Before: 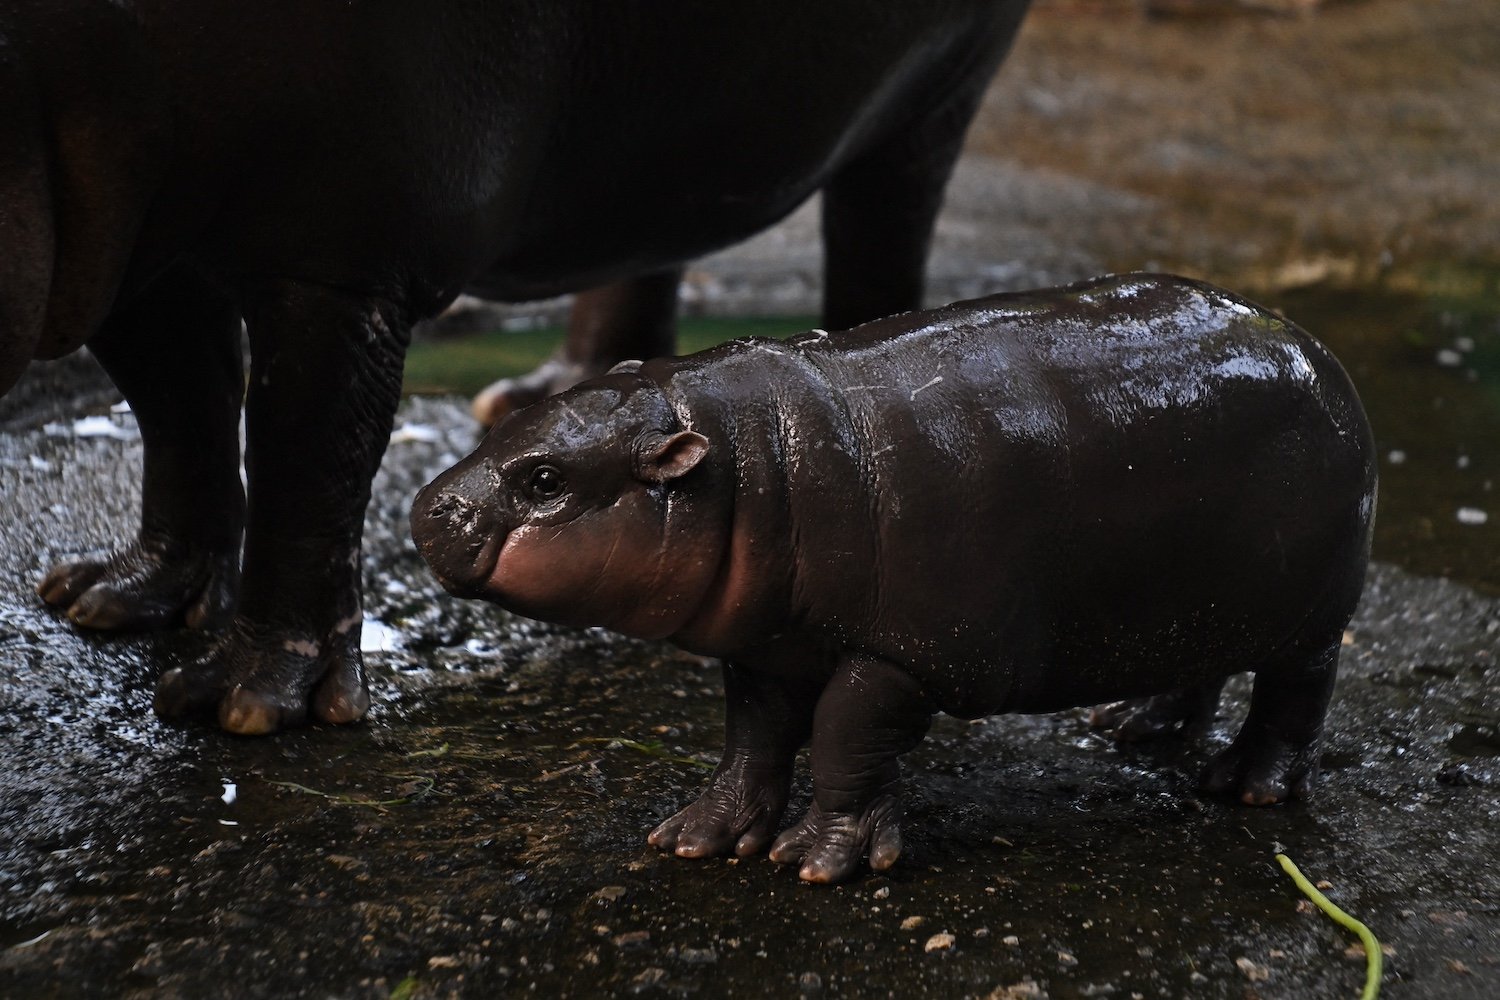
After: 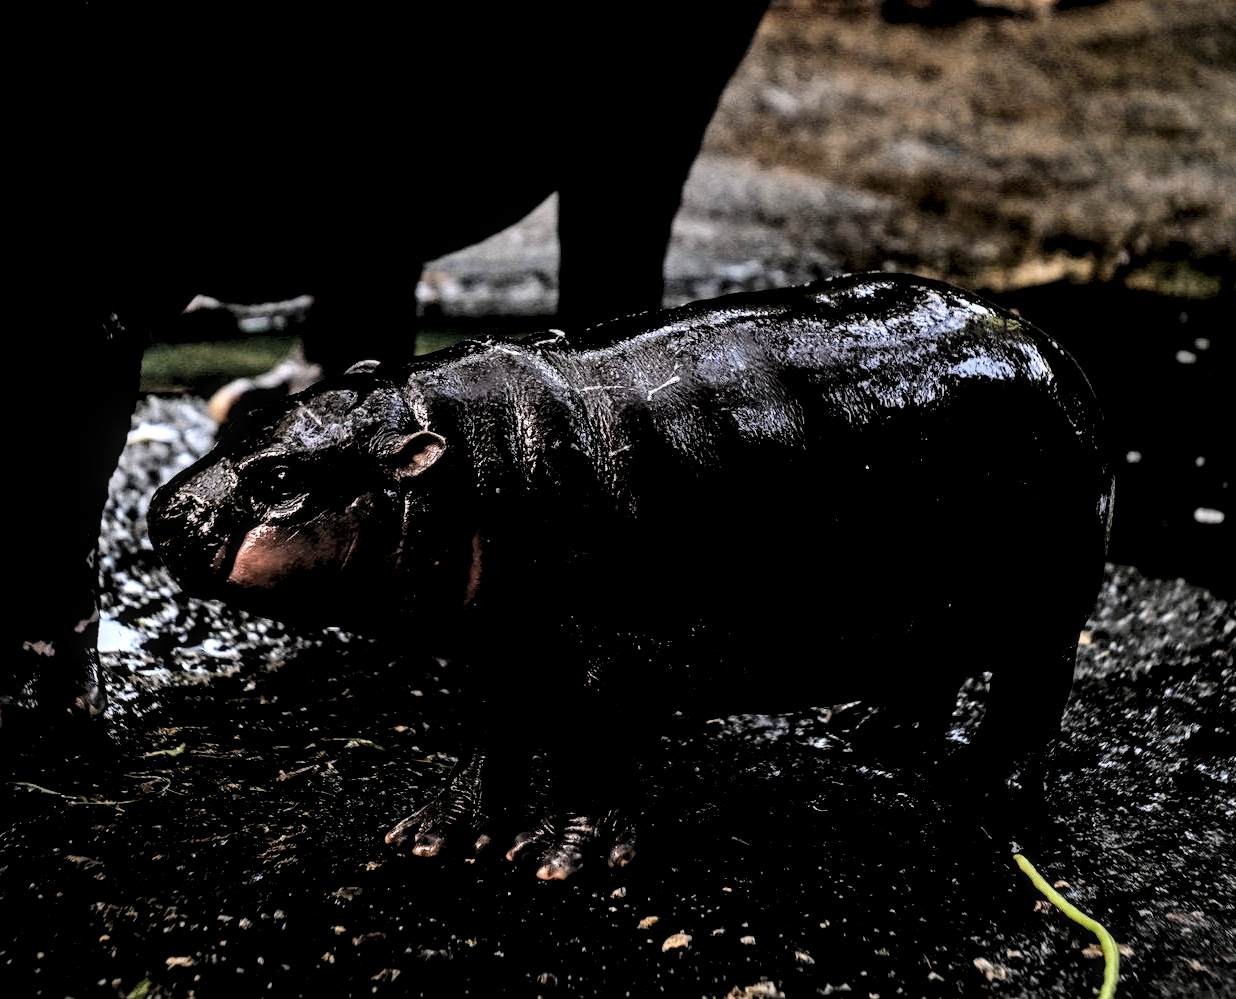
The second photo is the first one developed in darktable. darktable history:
local contrast: detail 150%
rgb levels: levels [[0.034, 0.472, 0.904], [0, 0.5, 1], [0, 0.5, 1]]
crop: left 17.582%, bottom 0.031%
base curve: curves: ch0 [(0, 0) (0.028, 0.03) (0.121, 0.232) (0.46, 0.748) (0.859, 0.968) (1, 1)]
